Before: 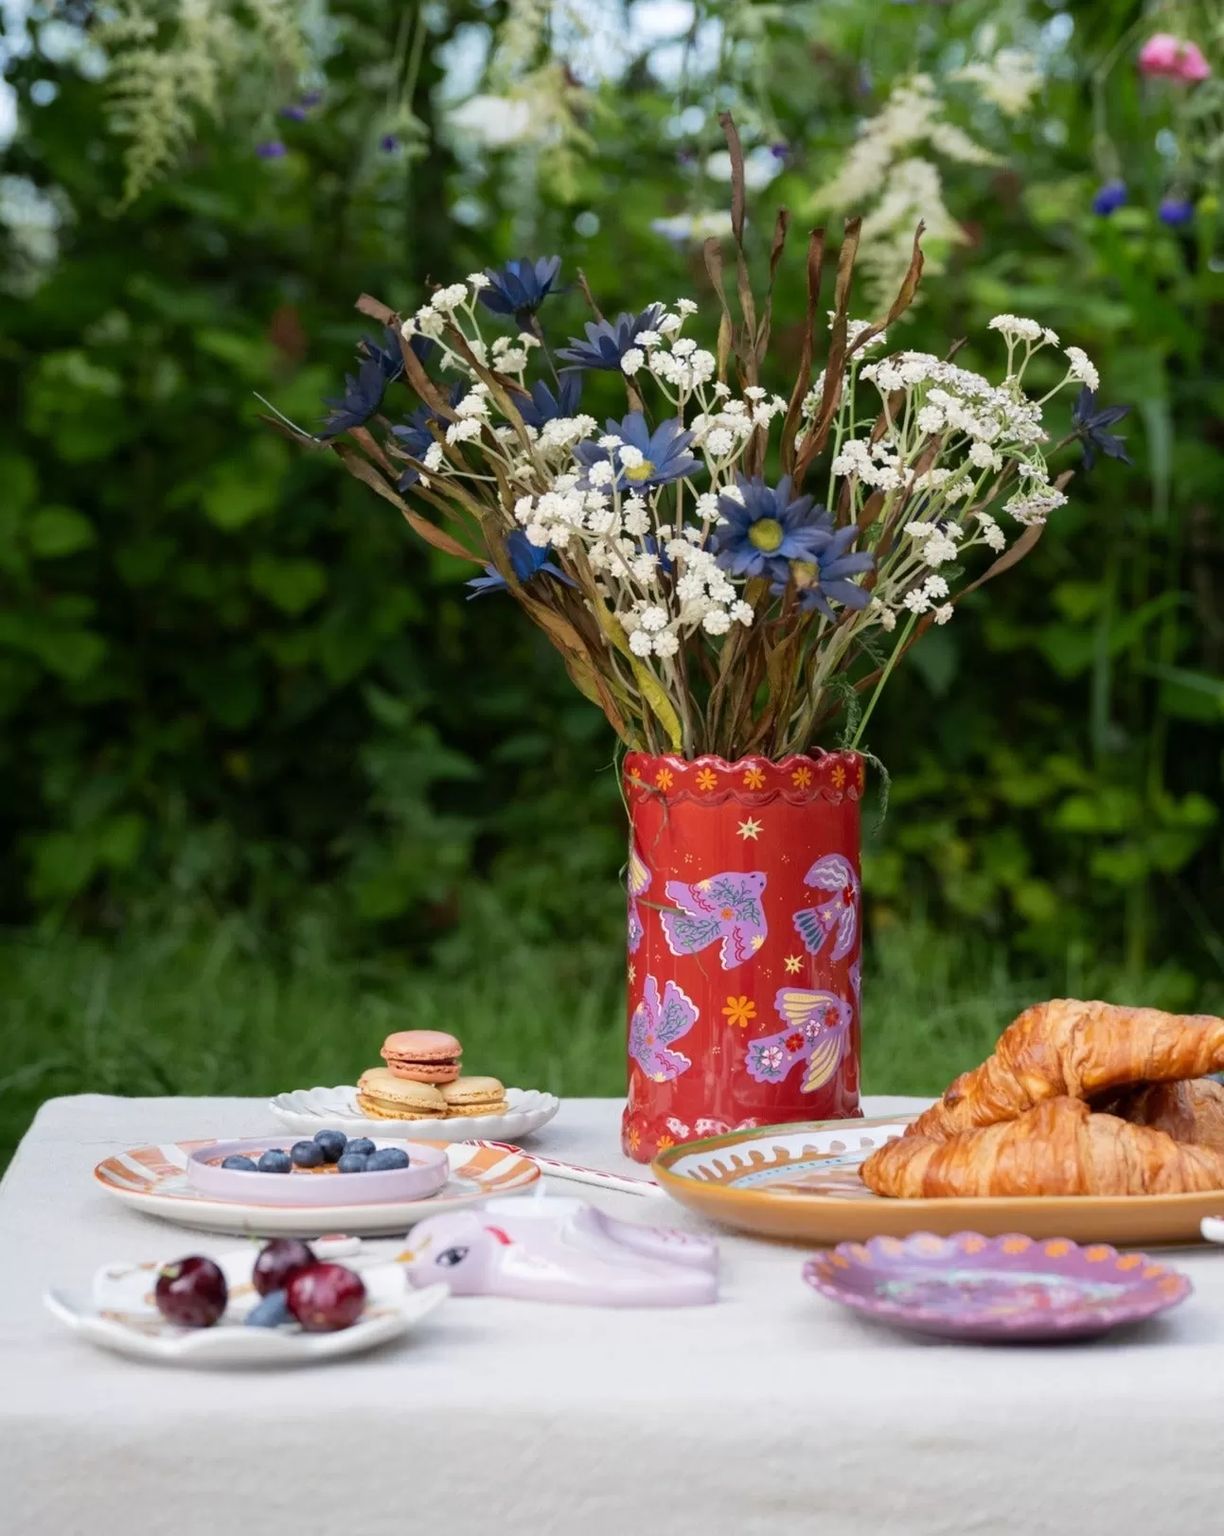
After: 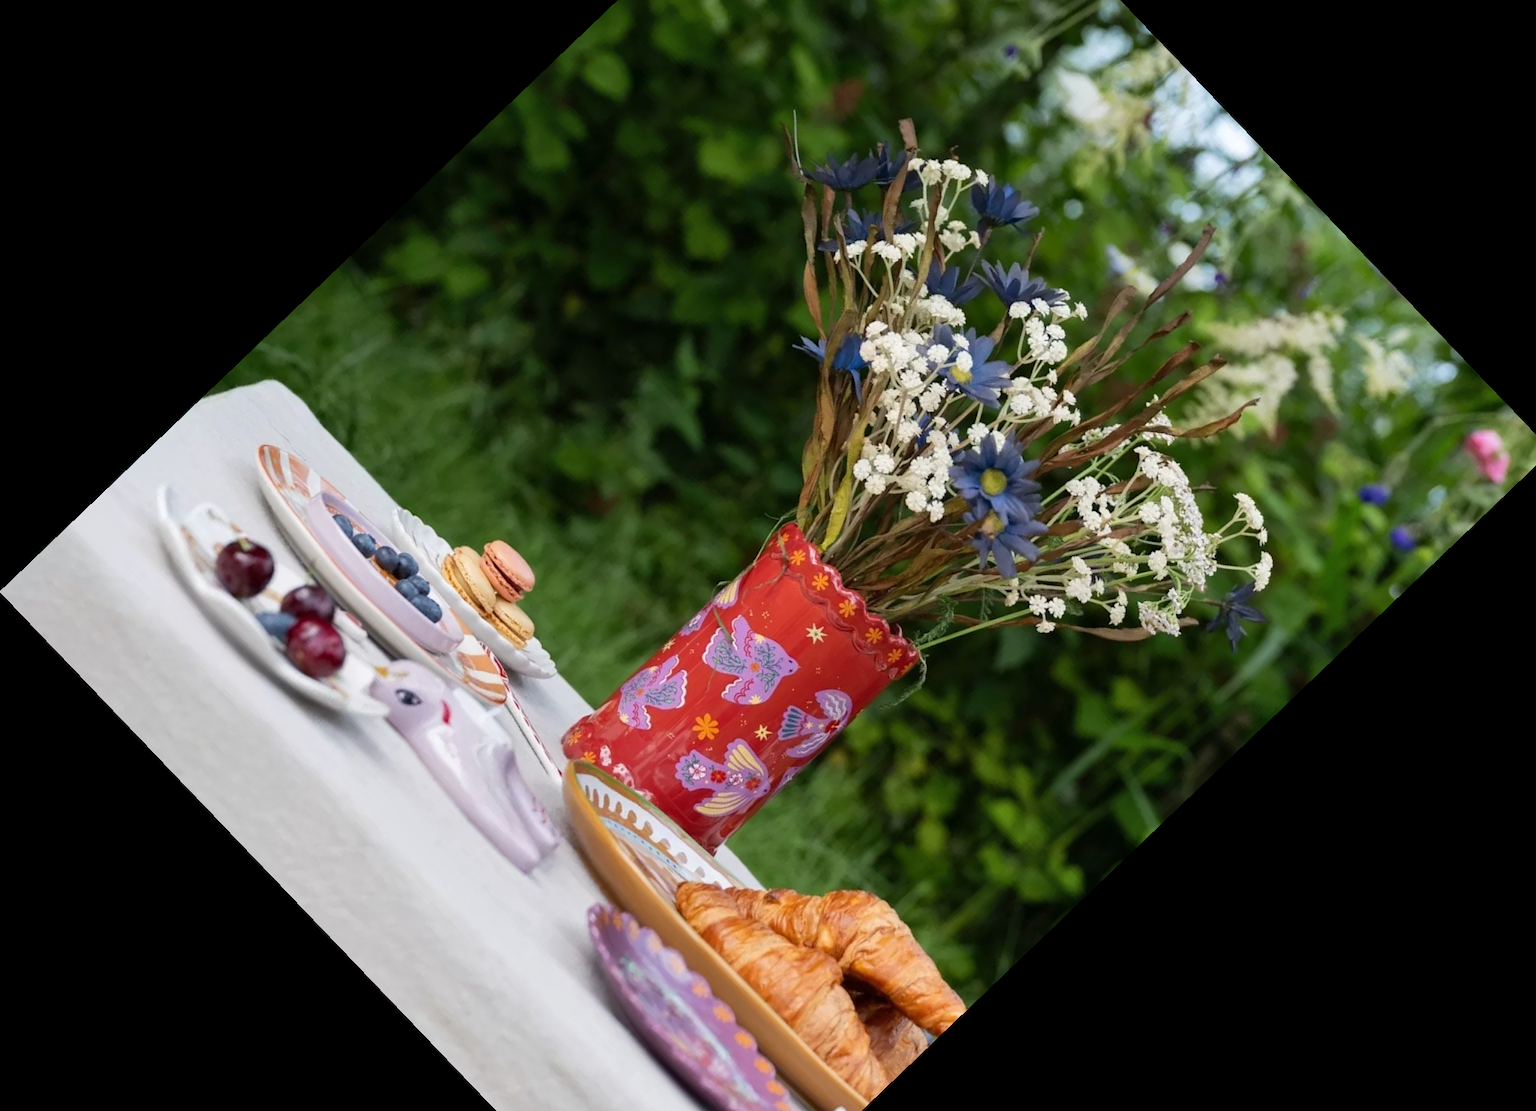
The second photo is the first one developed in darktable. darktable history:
shadows and highlights: radius 108.52, shadows 23.73, highlights -59.32, low approximation 0.01, soften with gaussian
crop and rotate: angle -46.26°, top 16.234%, right 0.912%, bottom 11.704%
